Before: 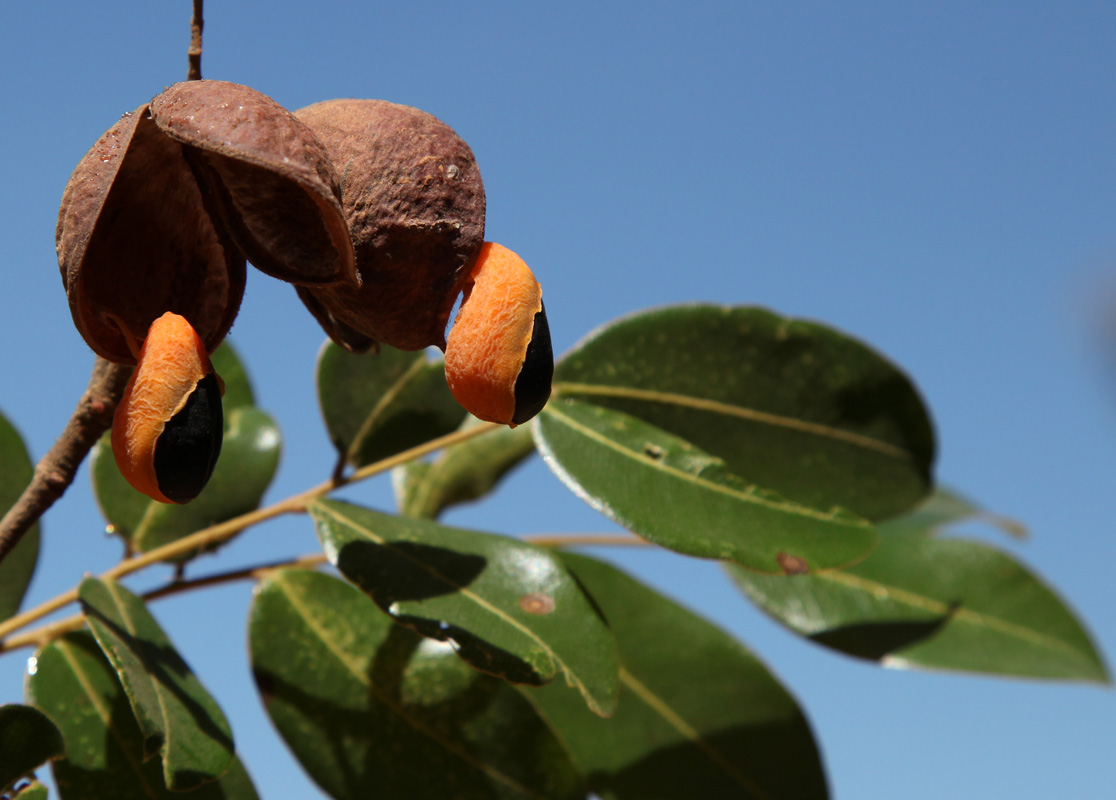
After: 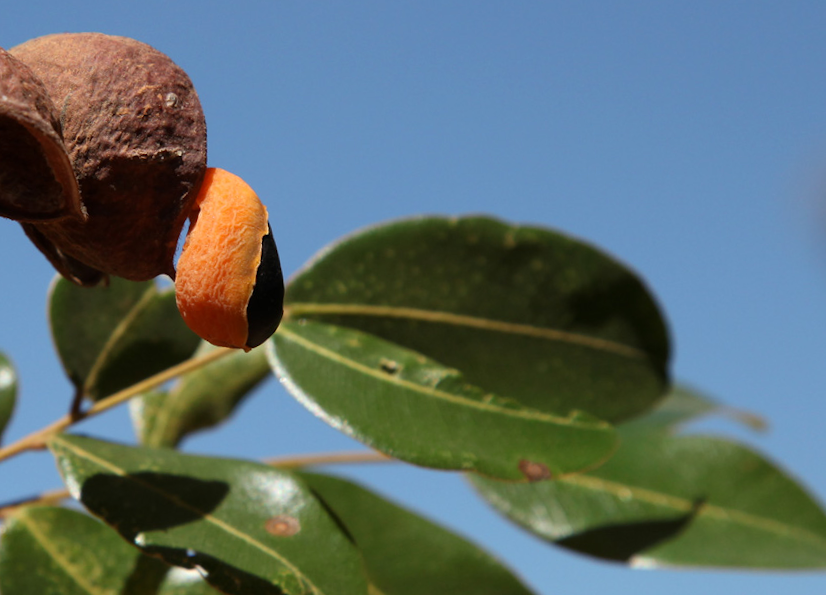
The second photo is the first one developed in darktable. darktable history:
rotate and perspective: rotation -3.52°, crop left 0.036, crop right 0.964, crop top 0.081, crop bottom 0.919
crop: left 23.095%, top 5.827%, bottom 11.854%
